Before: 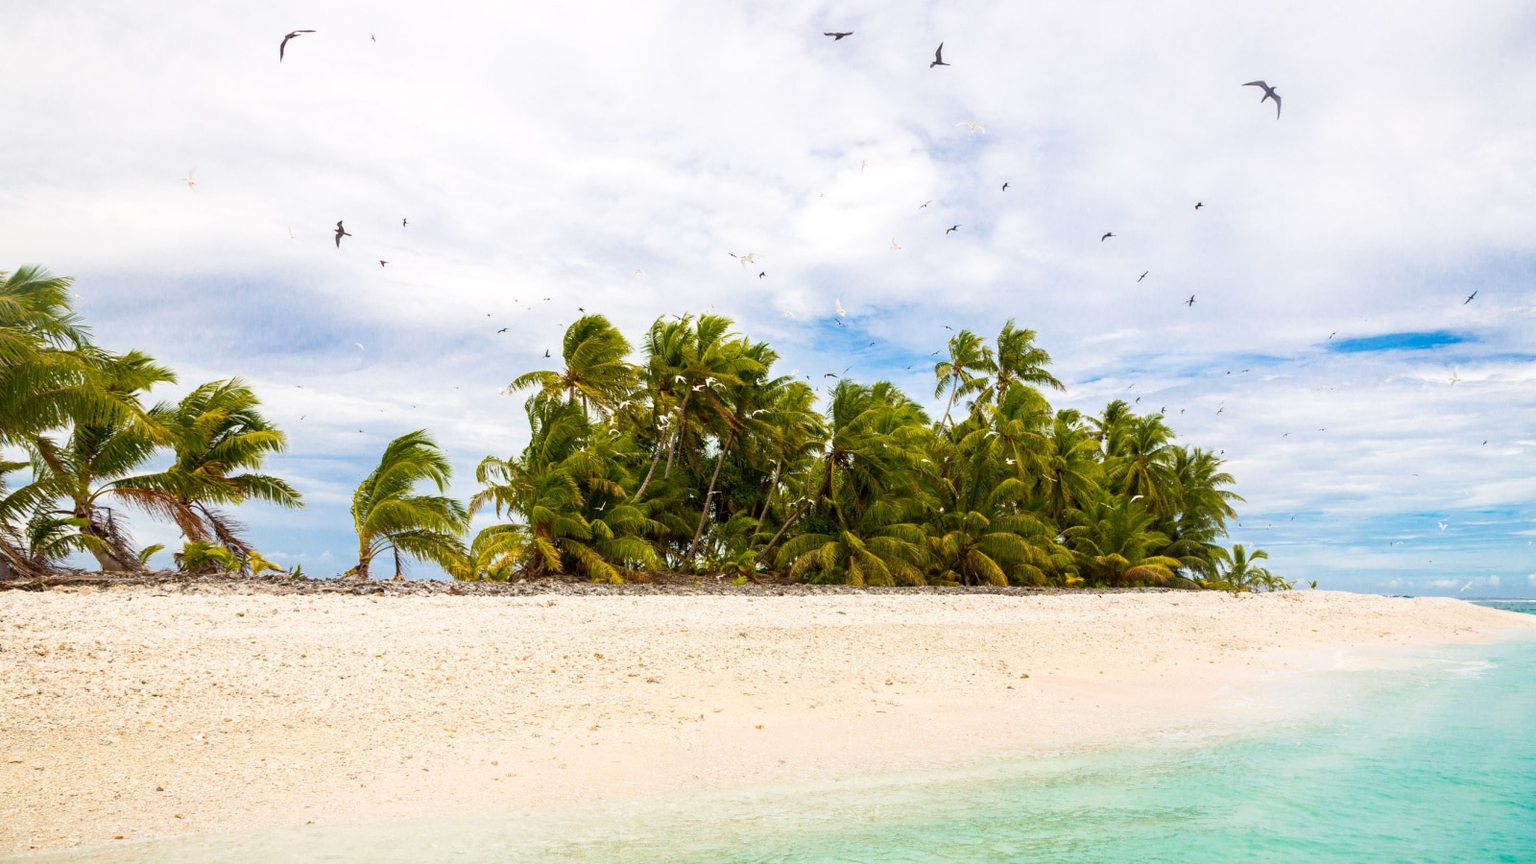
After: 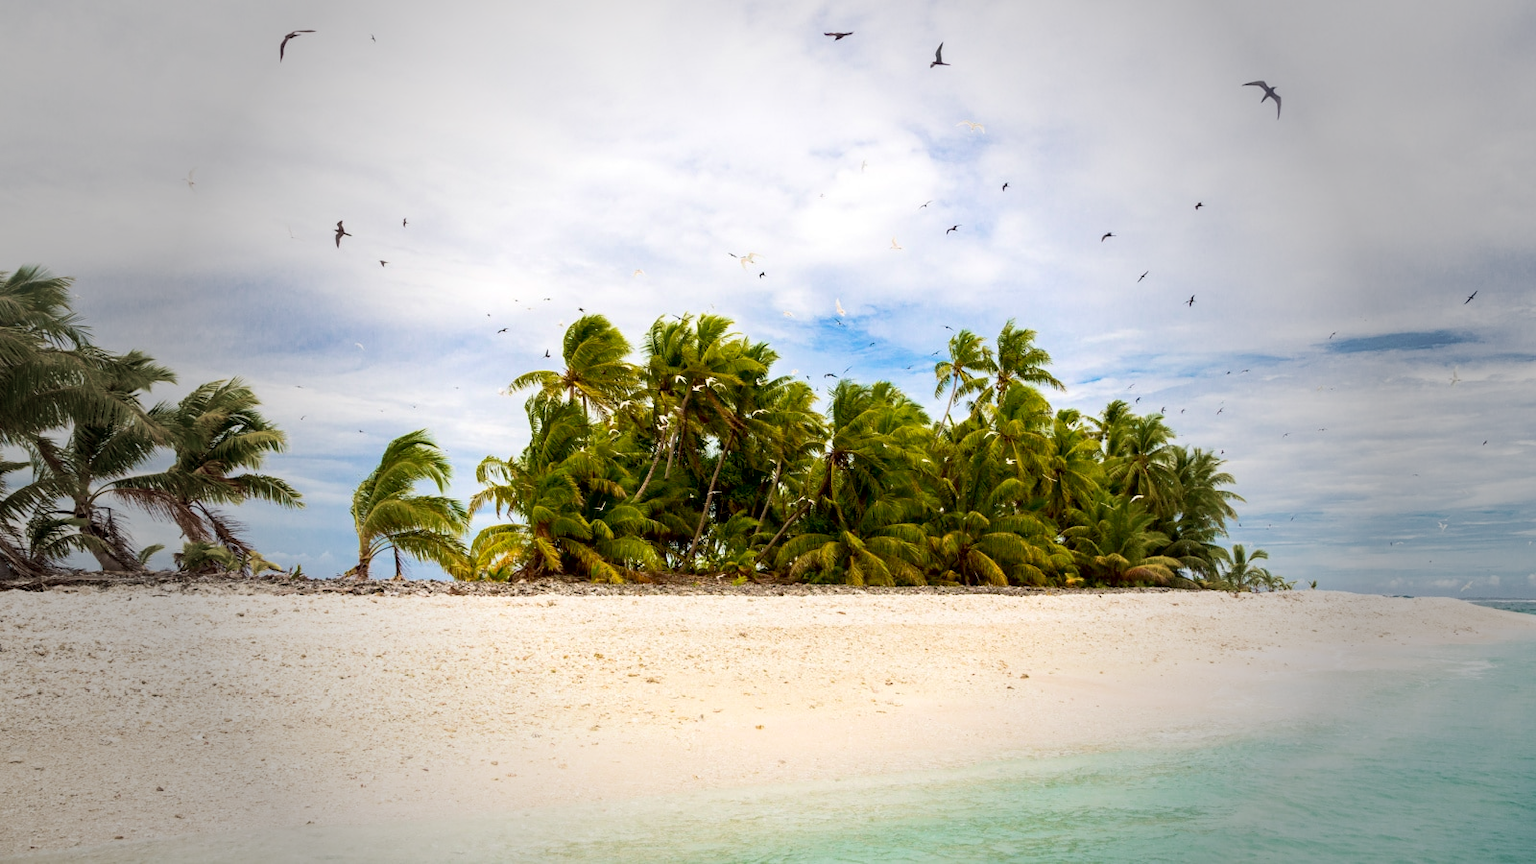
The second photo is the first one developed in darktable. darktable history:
exposure: black level correction 0.007, compensate highlight preservation false
vignetting: fall-off start 40.12%, fall-off radius 40.48%
contrast brightness saturation: contrast 0.084, saturation 0.02
velvia: on, module defaults
